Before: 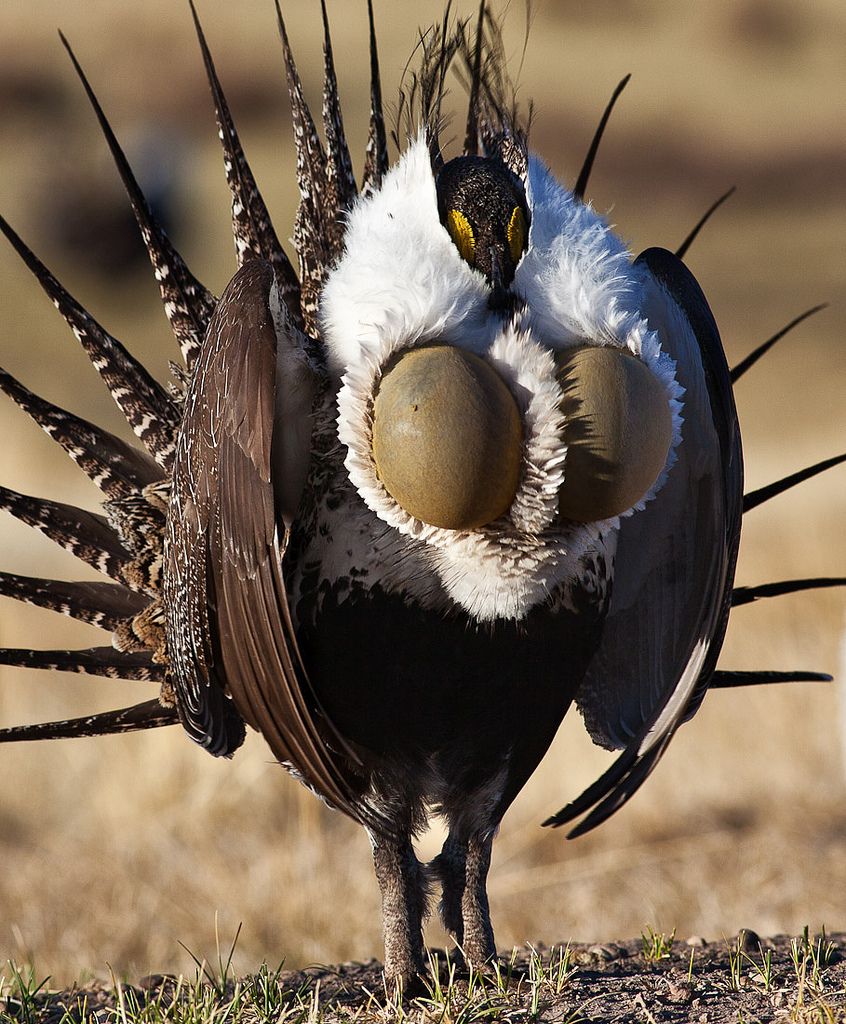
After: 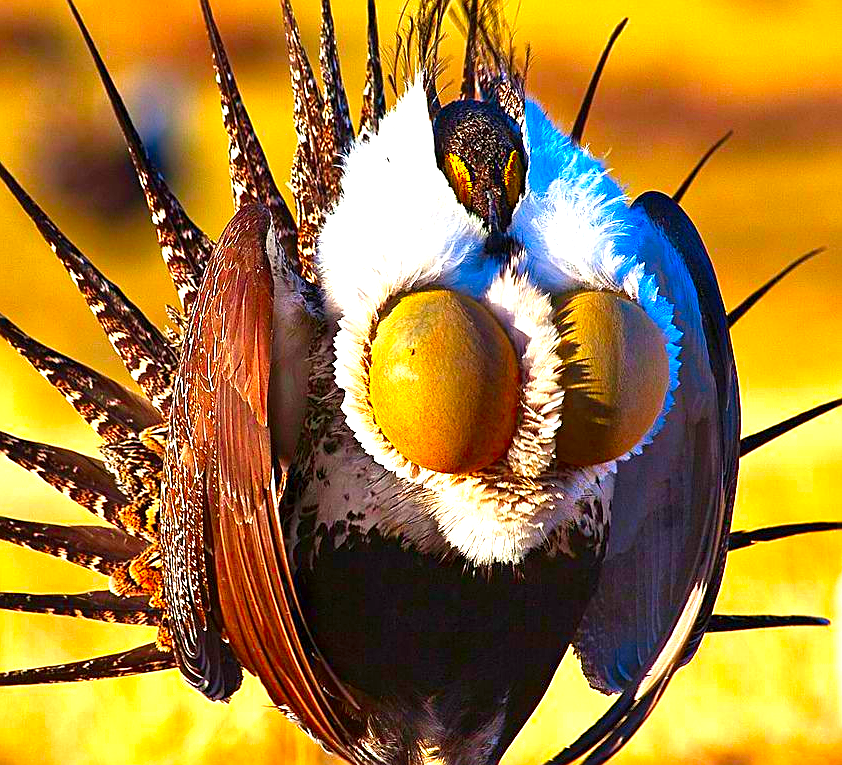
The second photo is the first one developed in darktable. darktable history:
crop: left 0.387%, top 5.469%, bottom 19.809%
color correction: saturation 3
sharpen: on, module defaults
exposure: exposure 1.25 EV, compensate exposure bias true, compensate highlight preservation false
